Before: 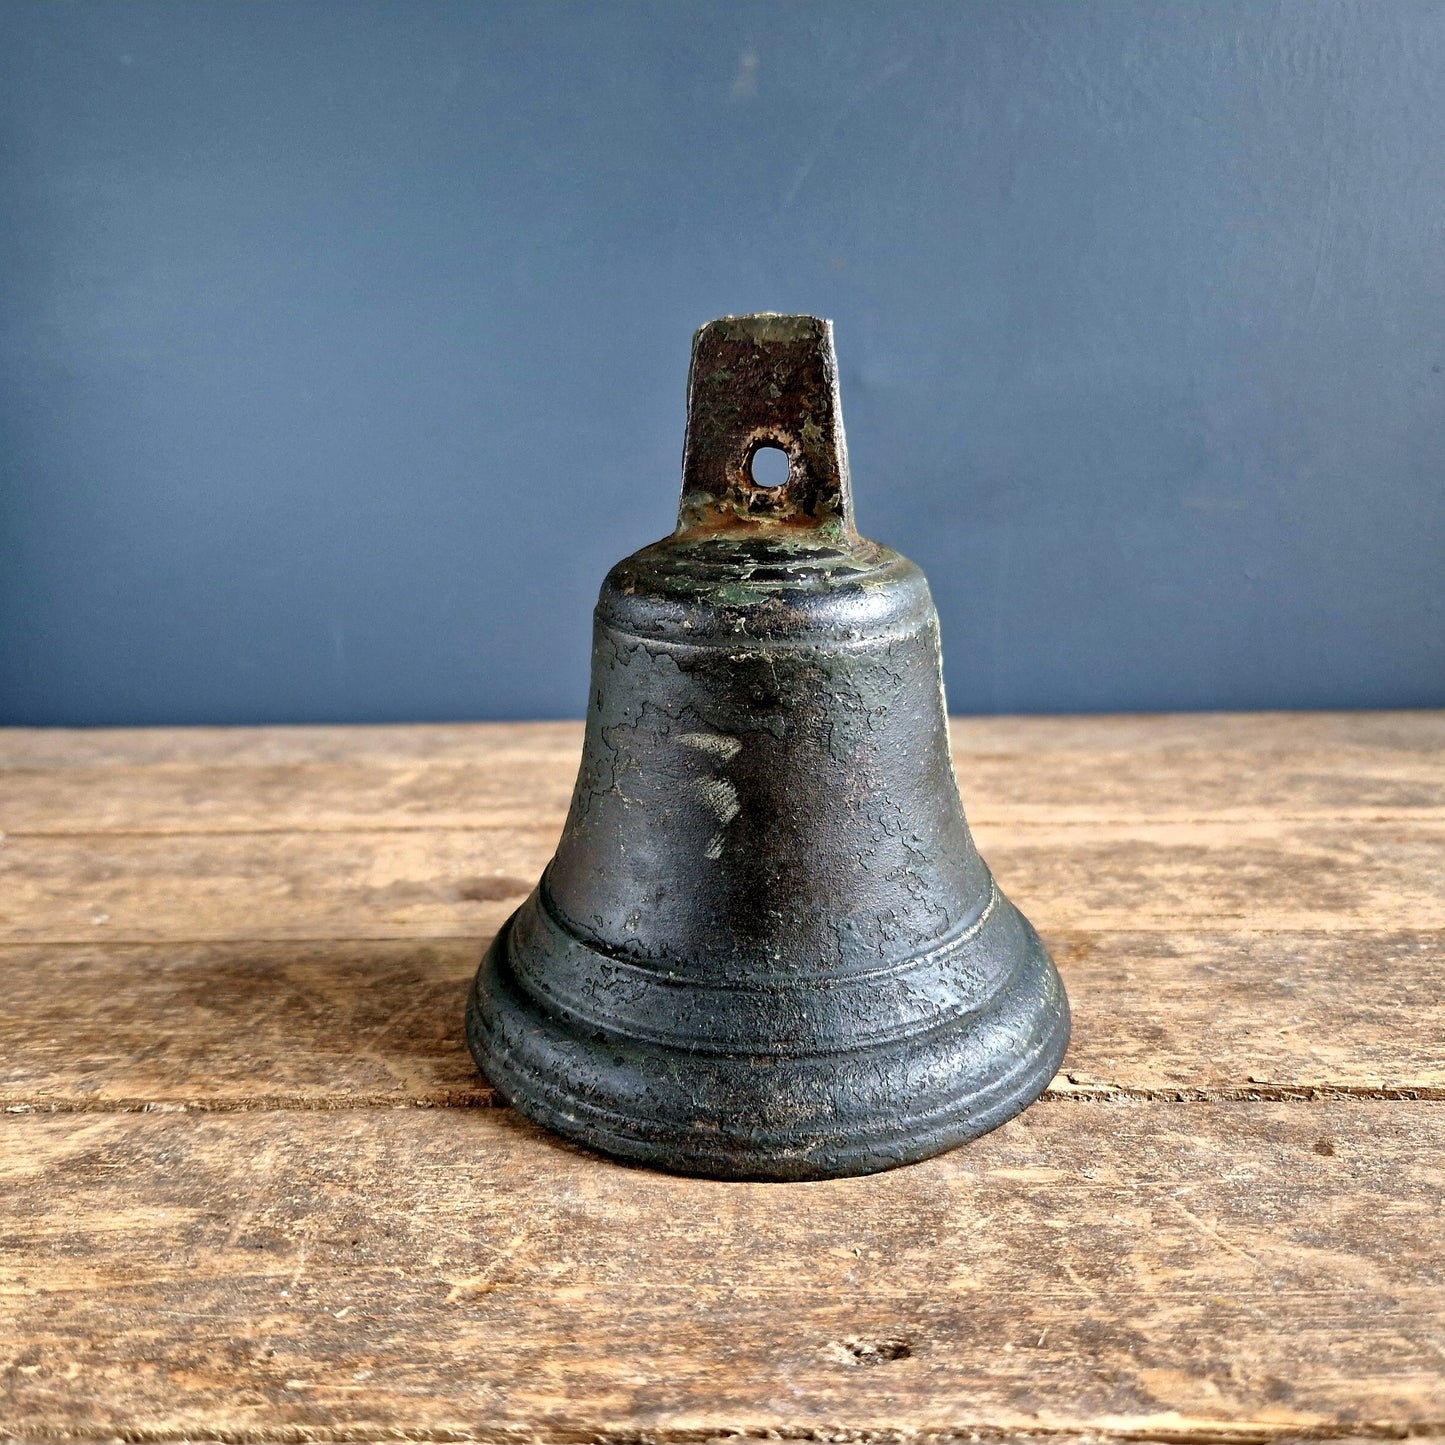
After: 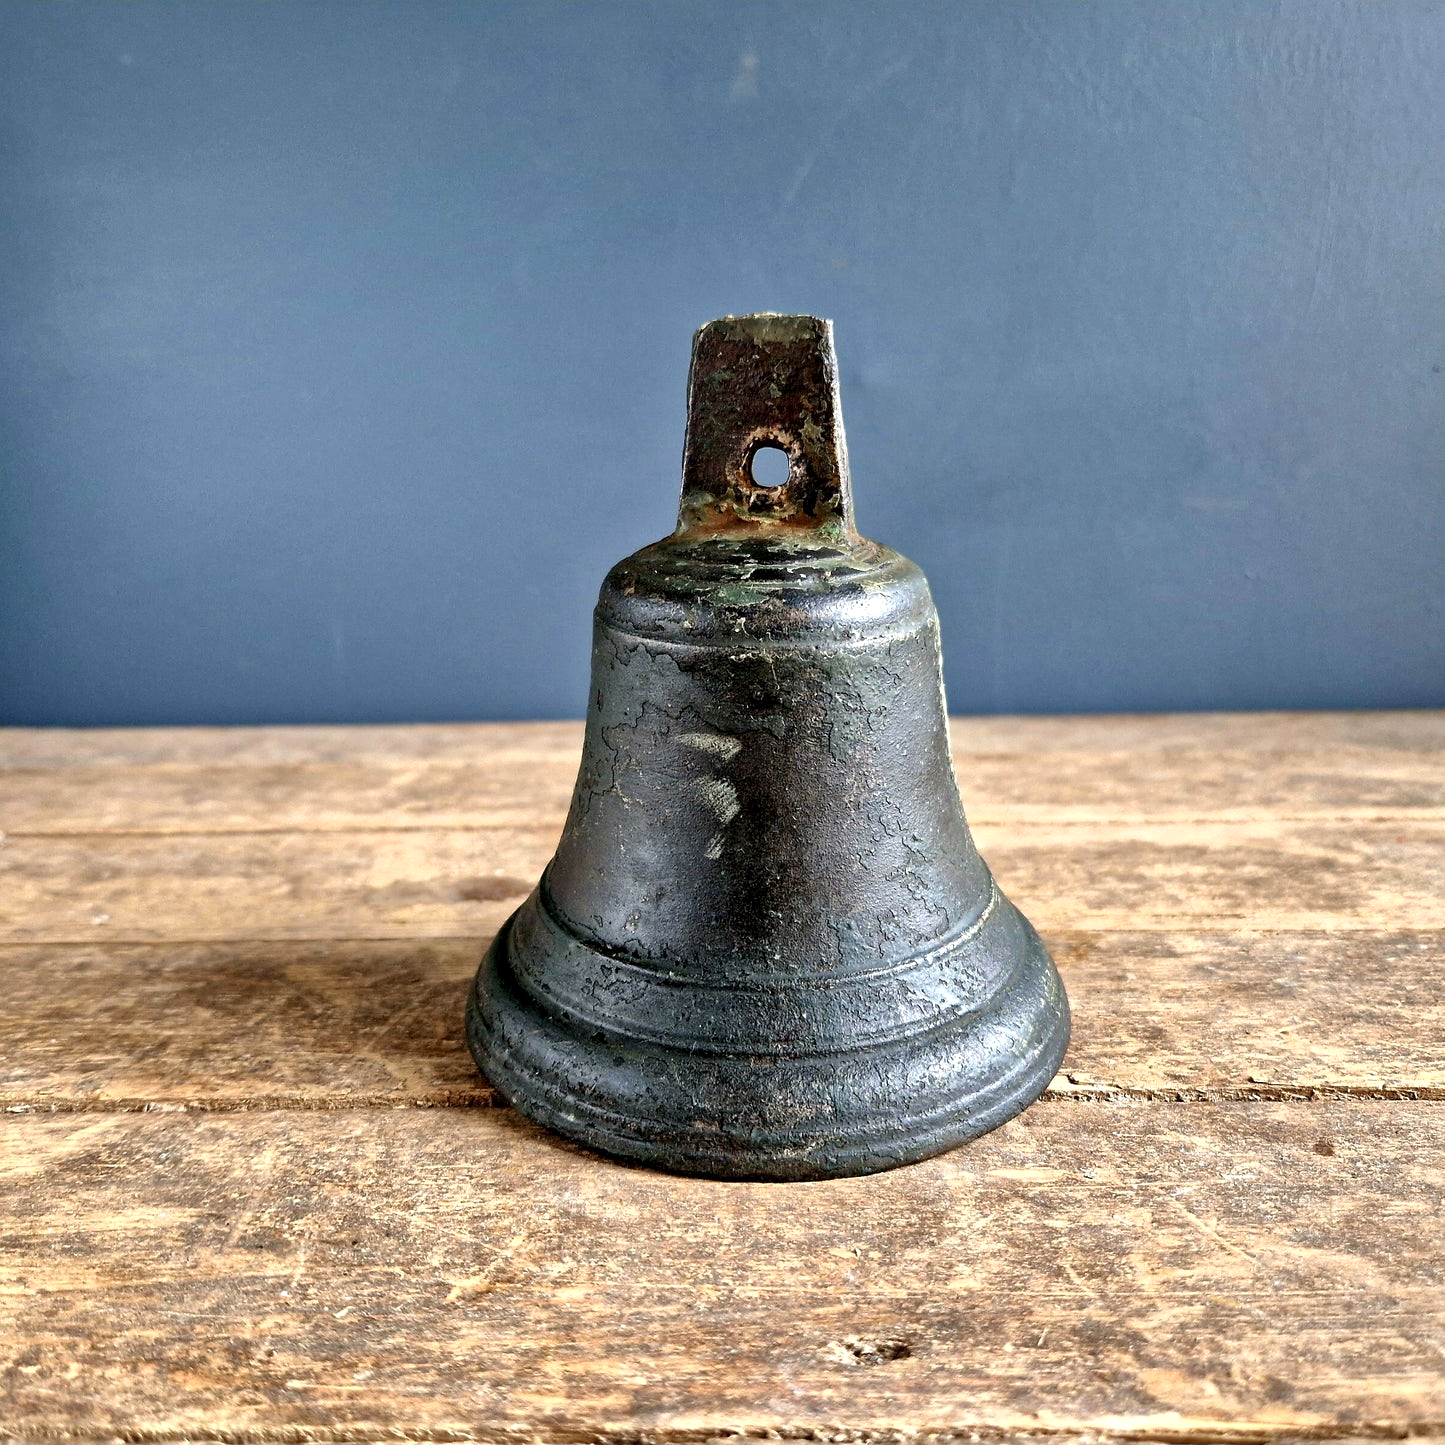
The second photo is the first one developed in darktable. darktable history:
local contrast: mode bilateral grid, contrast 20, coarseness 50, detail 120%, midtone range 0.2
exposure: exposure 0.191 EV, compensate highlight preservation false
